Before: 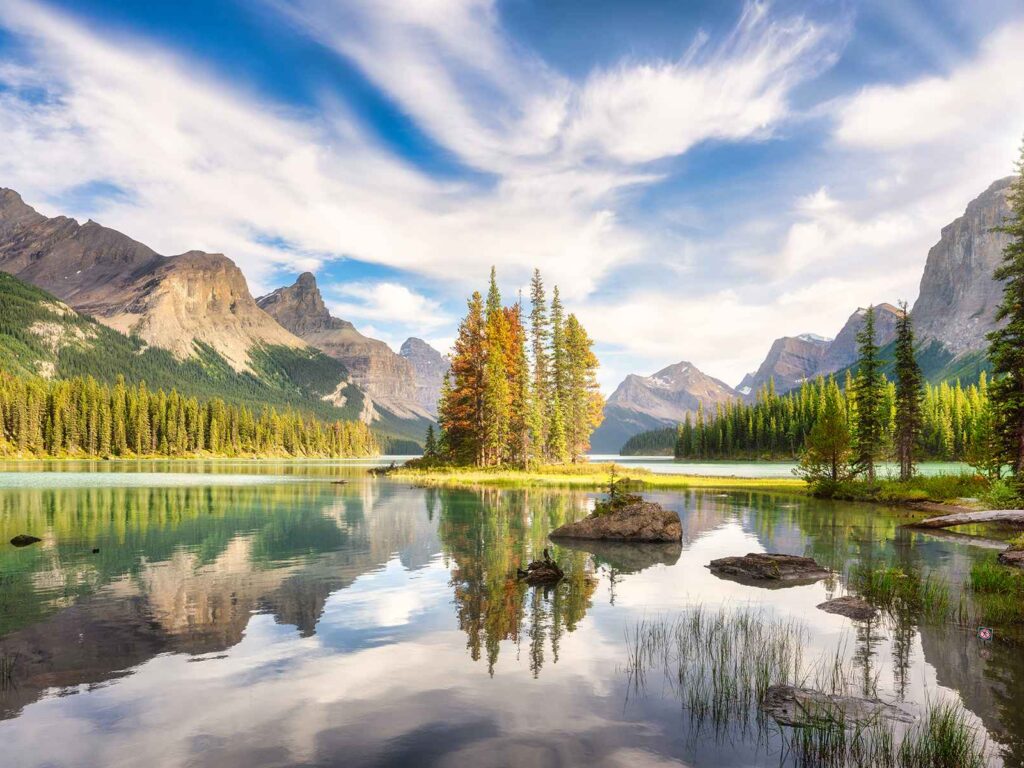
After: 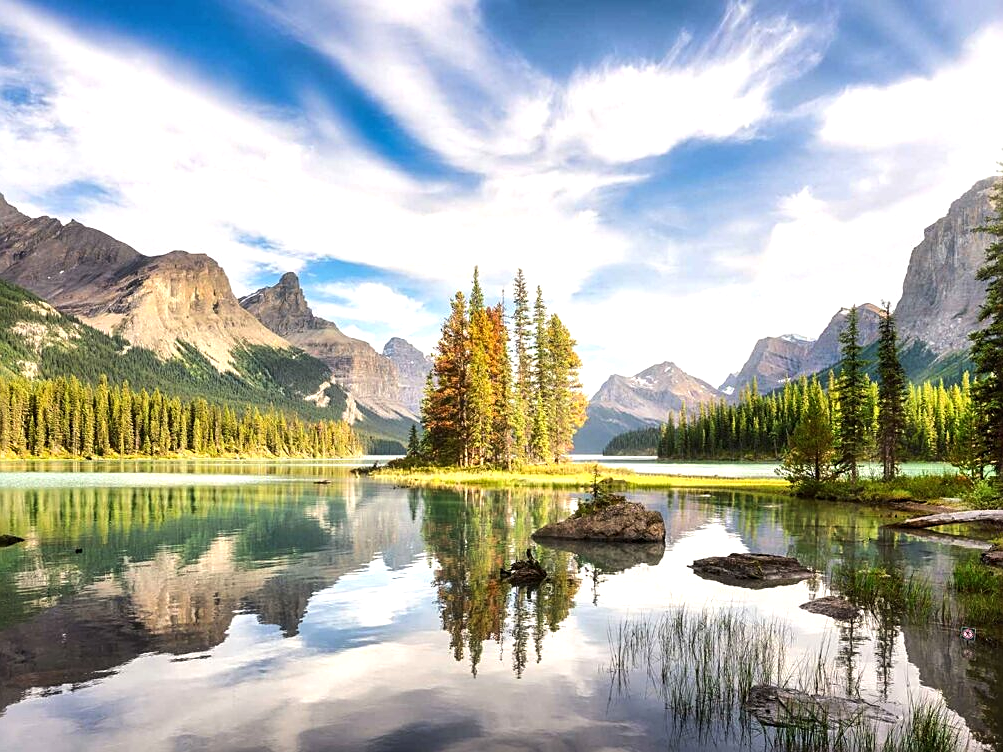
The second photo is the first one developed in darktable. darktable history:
crop: left 1.743%, right 0.268%, bottom 2.011%
sharpen: on, module defaults
tone equalizer: -8 EV -0.417 EV, -7 EV -0.389 EV, -6 EV -0.333 EV, -5 EV -0.222 EV, -3 EV 0.222 EV, -2 EV 0.333 EV, -1 EV 0.389 EV, +0 EV 0.417 EV, edges refinement/feathering 500, mask exposure compensation -1.57 EV, preserve details no
levels: mode automatic, gray 50.8%
